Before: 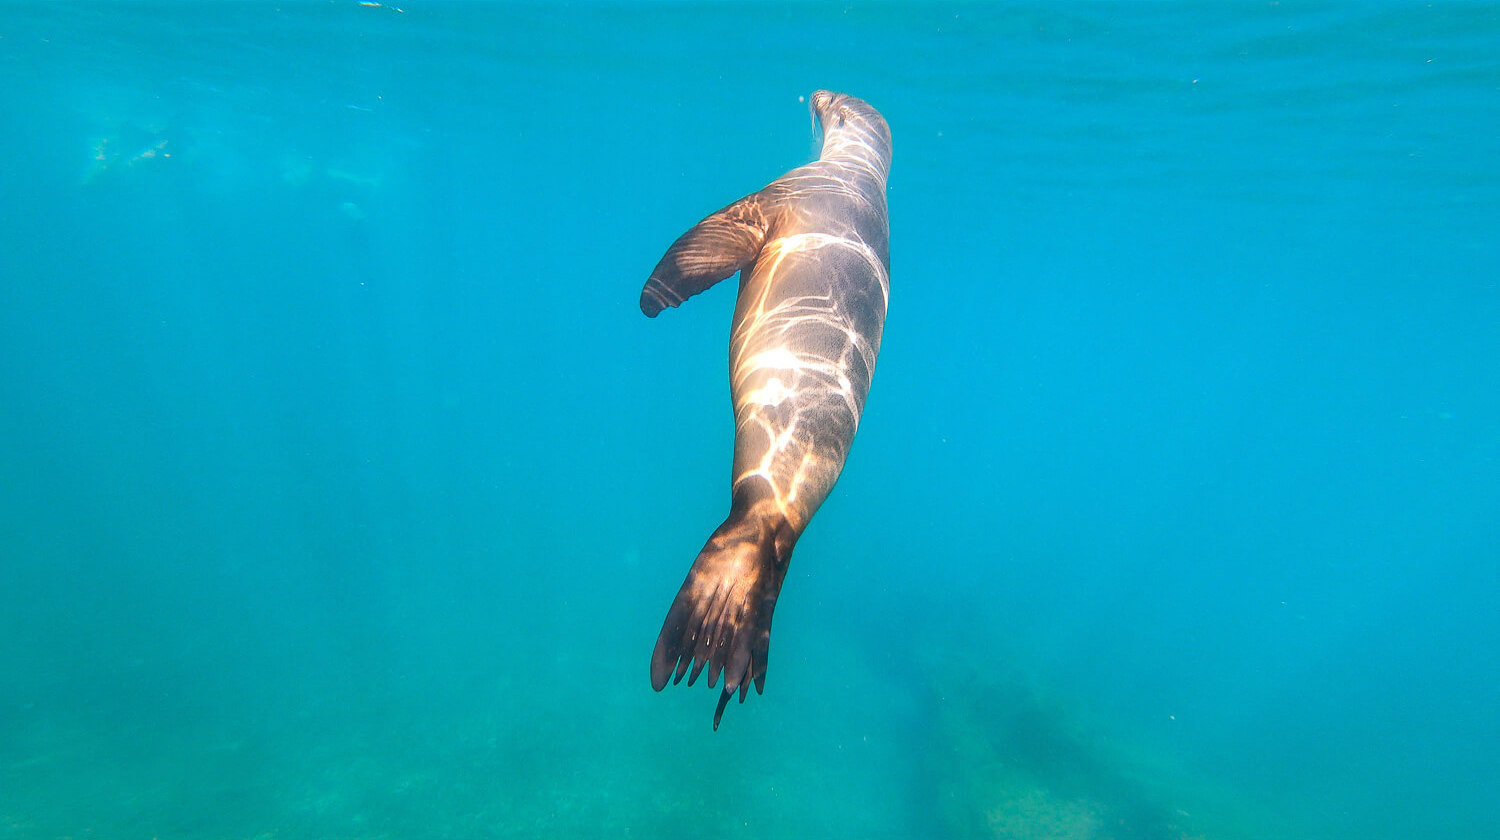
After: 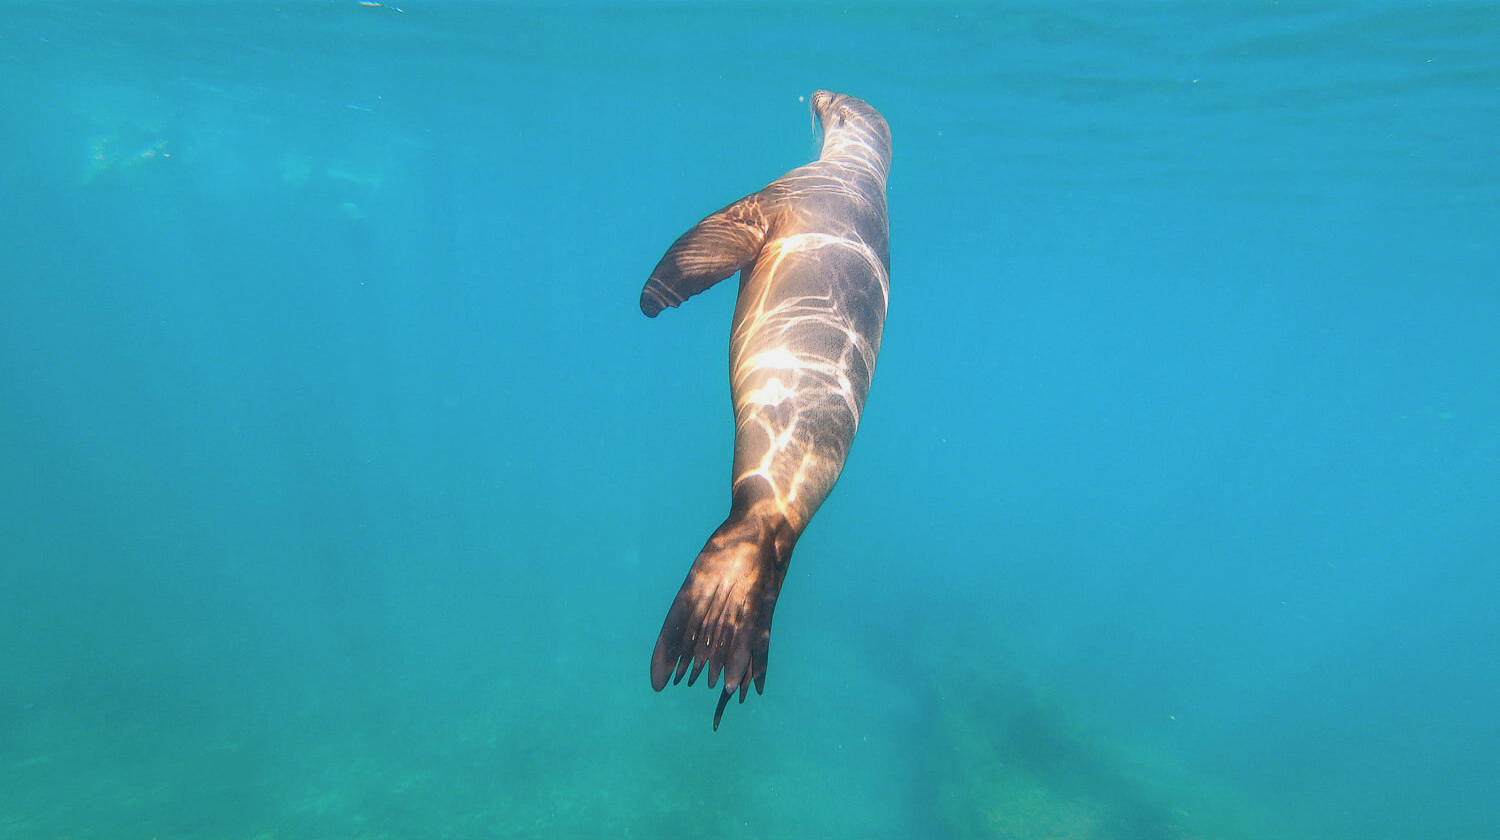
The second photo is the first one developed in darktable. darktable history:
contrast brightness saturation: contrast -0.092, saturation -0.095
